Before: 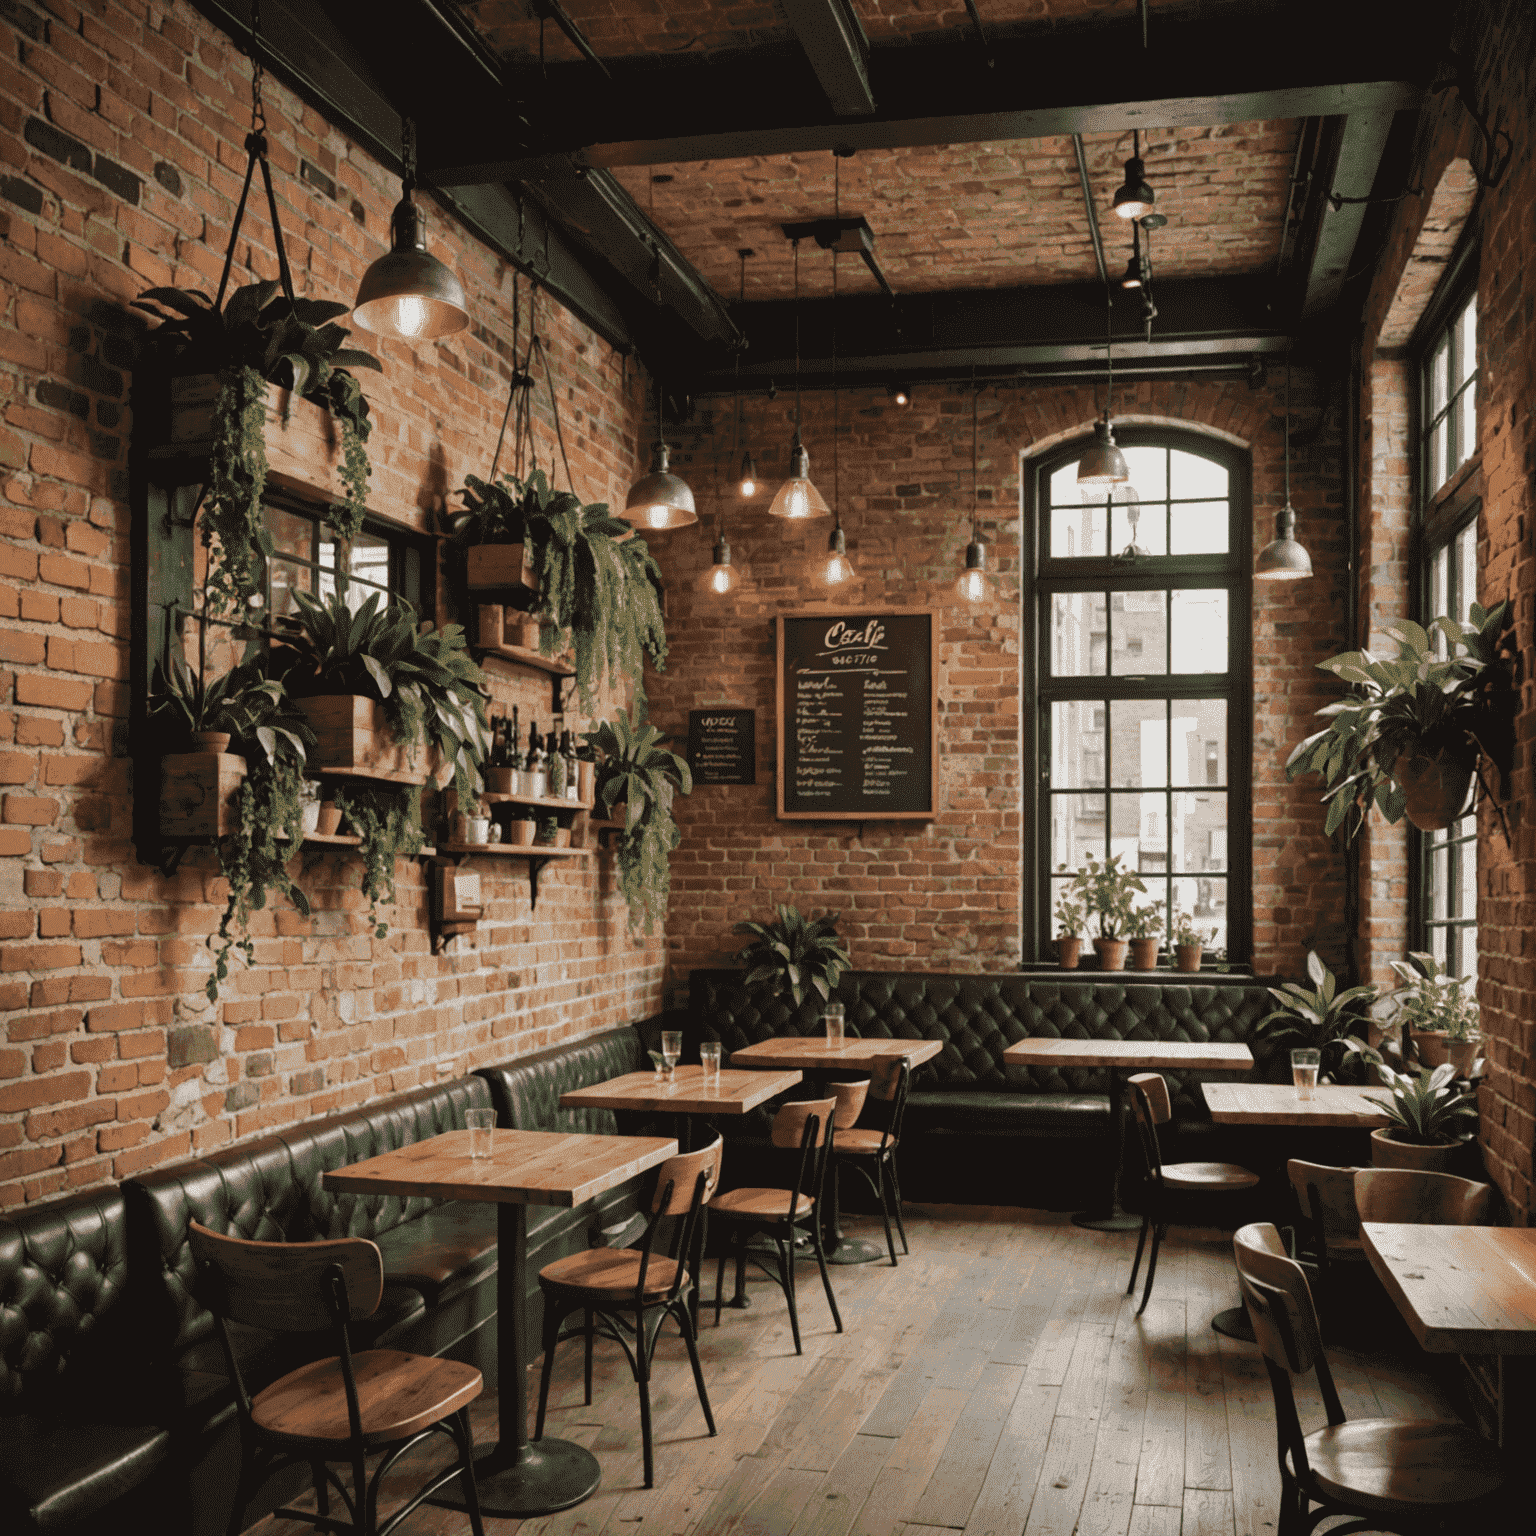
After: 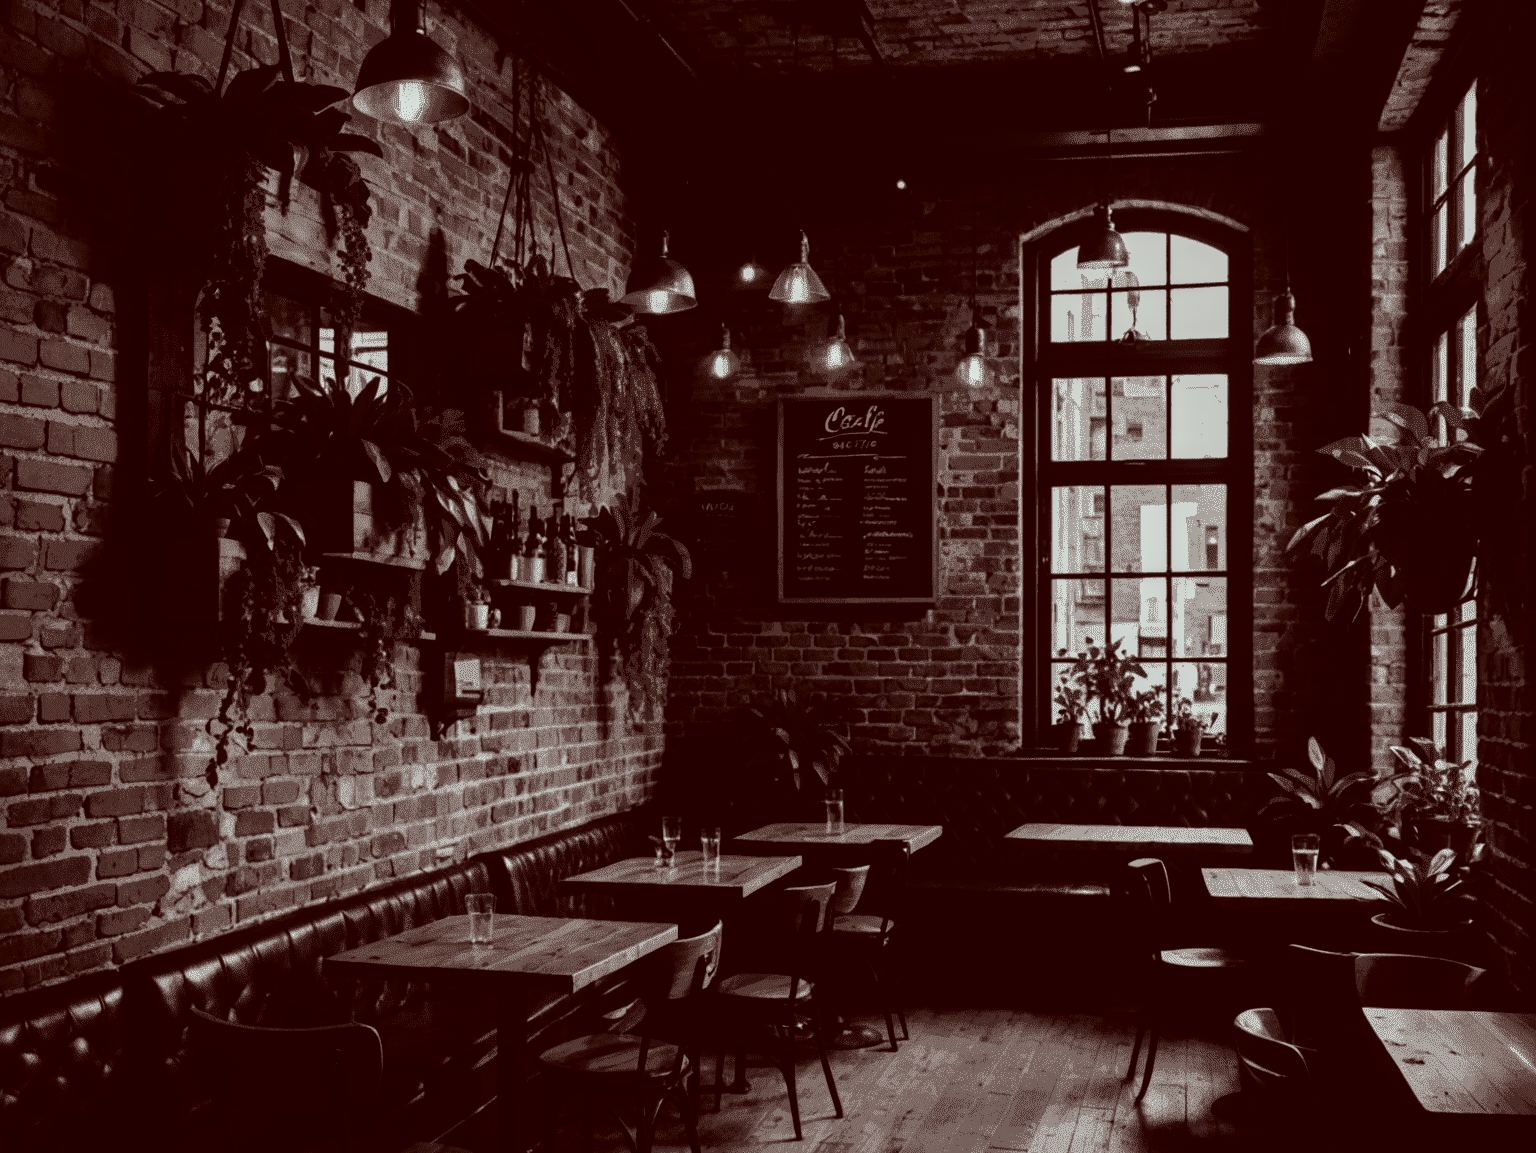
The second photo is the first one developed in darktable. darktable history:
color correction: highlights a* -7.28, highlights b* -0.203, shadows a* 20.41, shadows b* 11.12
local contrast: detail 130%
tone curve: curves: ch0 [(0, 0) (0.004, 0.001) (0.133, 0.112) (0.325, 0.362) (0.832, 0.893) (1, 1)], preserve colors none
color balance rgb: shadows lift › chroma 2.953%, shadows lift › hue 279.06°, power › luminance -3.91%, power › hue 141.99°, linear chroma grading › global chroma 14.943%, perceptual saturation grading › global saturation 36.722%, perceptual saturation grading › shadows 36.095%
crop: top 14.025%, bottom 10.863%
contrast brightness saturation: contrast -0.025, brightness -0.584, saturation -0.985
